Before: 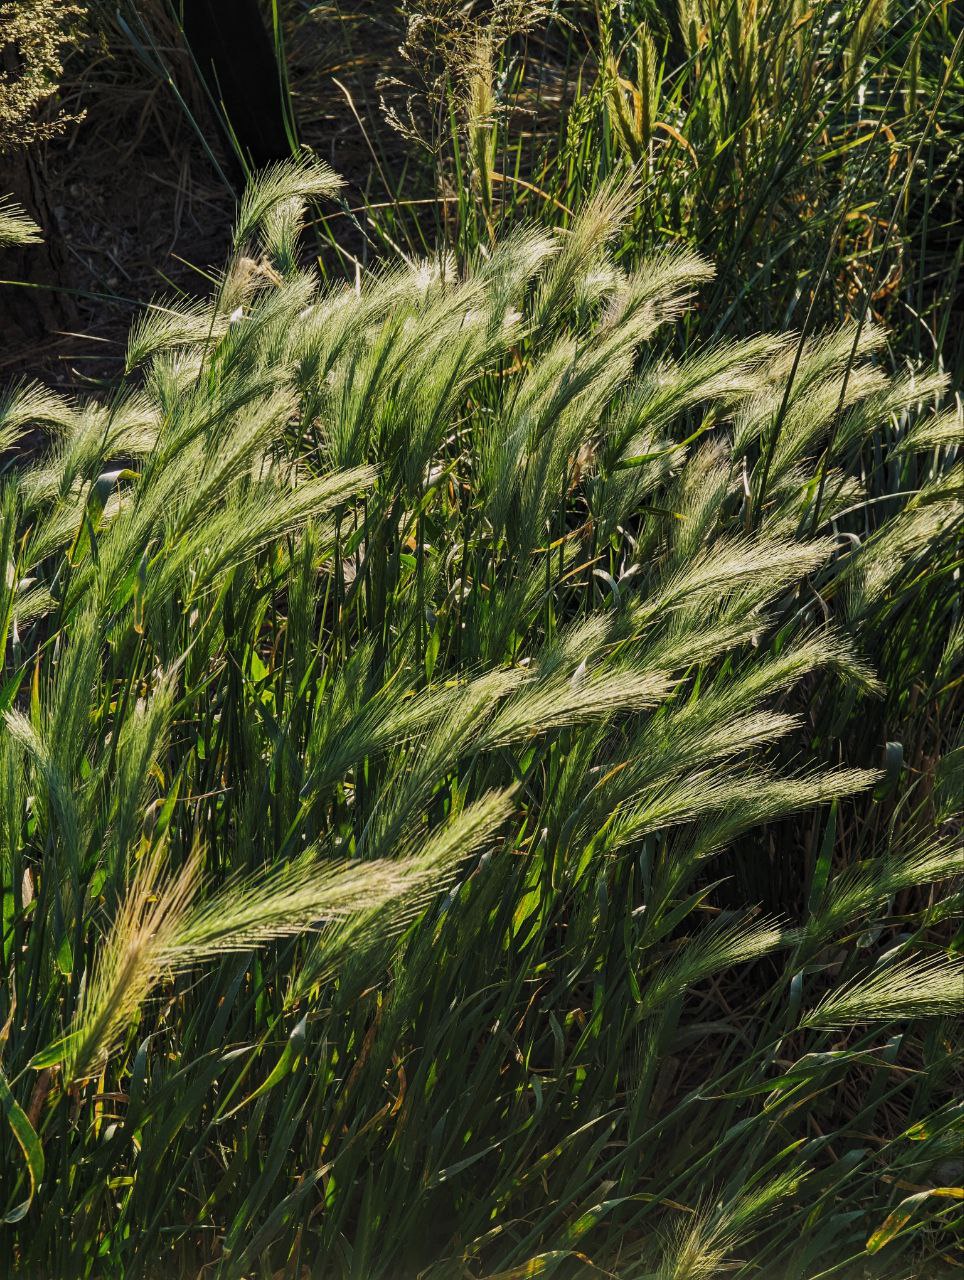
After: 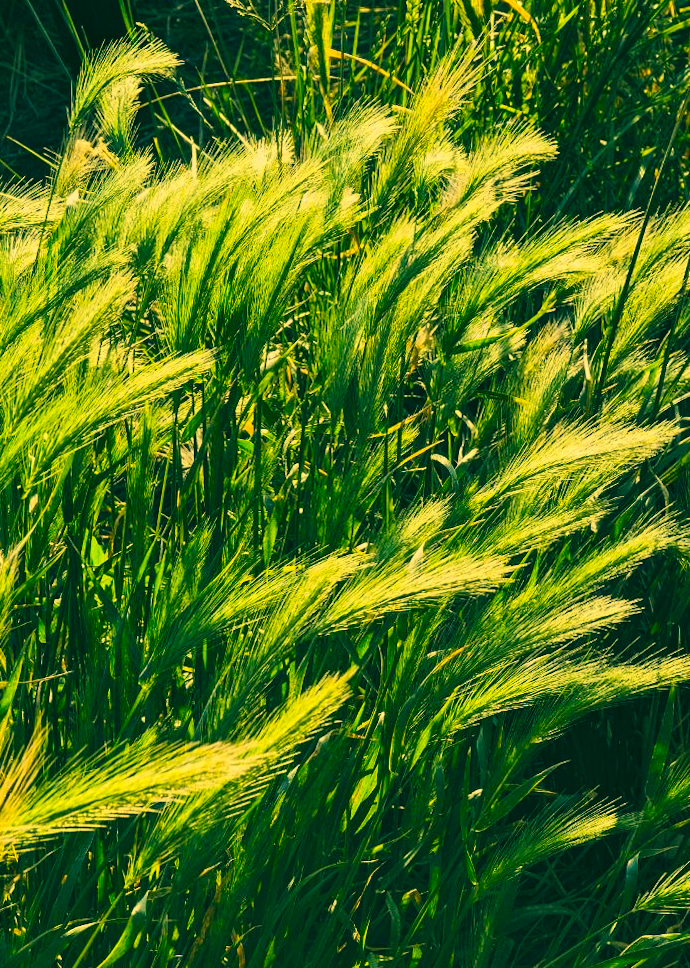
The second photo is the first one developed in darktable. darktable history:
crop and rotate: left 17.046%, top 10.659%, right 12.989%, bottom 14.553%
rotate and perspective: lens shift (vertical) 0.048, lens shift (horizontal) -0.024, automatic cropping off
contrast brightness saturation: contrast 0.24, brightness 0.26, saturation 0.39
color correction: highlights a* 1.83, highlights b* 34.02, shadows a* -36.68, shadows b* -5.48
white balance: red 1.045, blue 0.932
